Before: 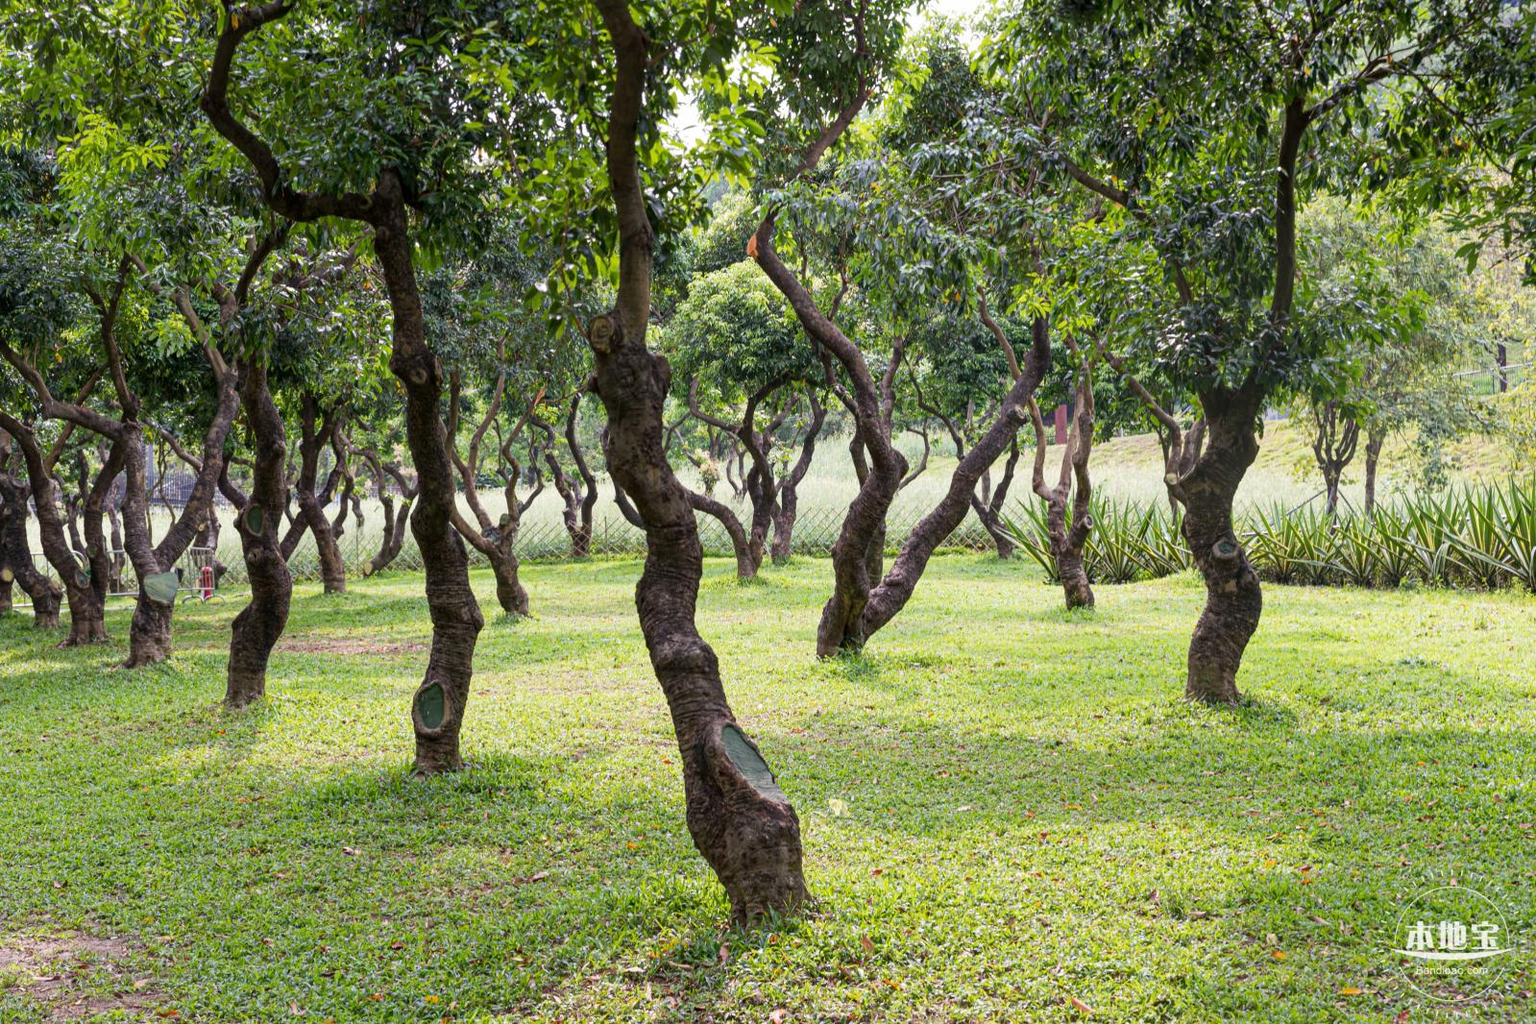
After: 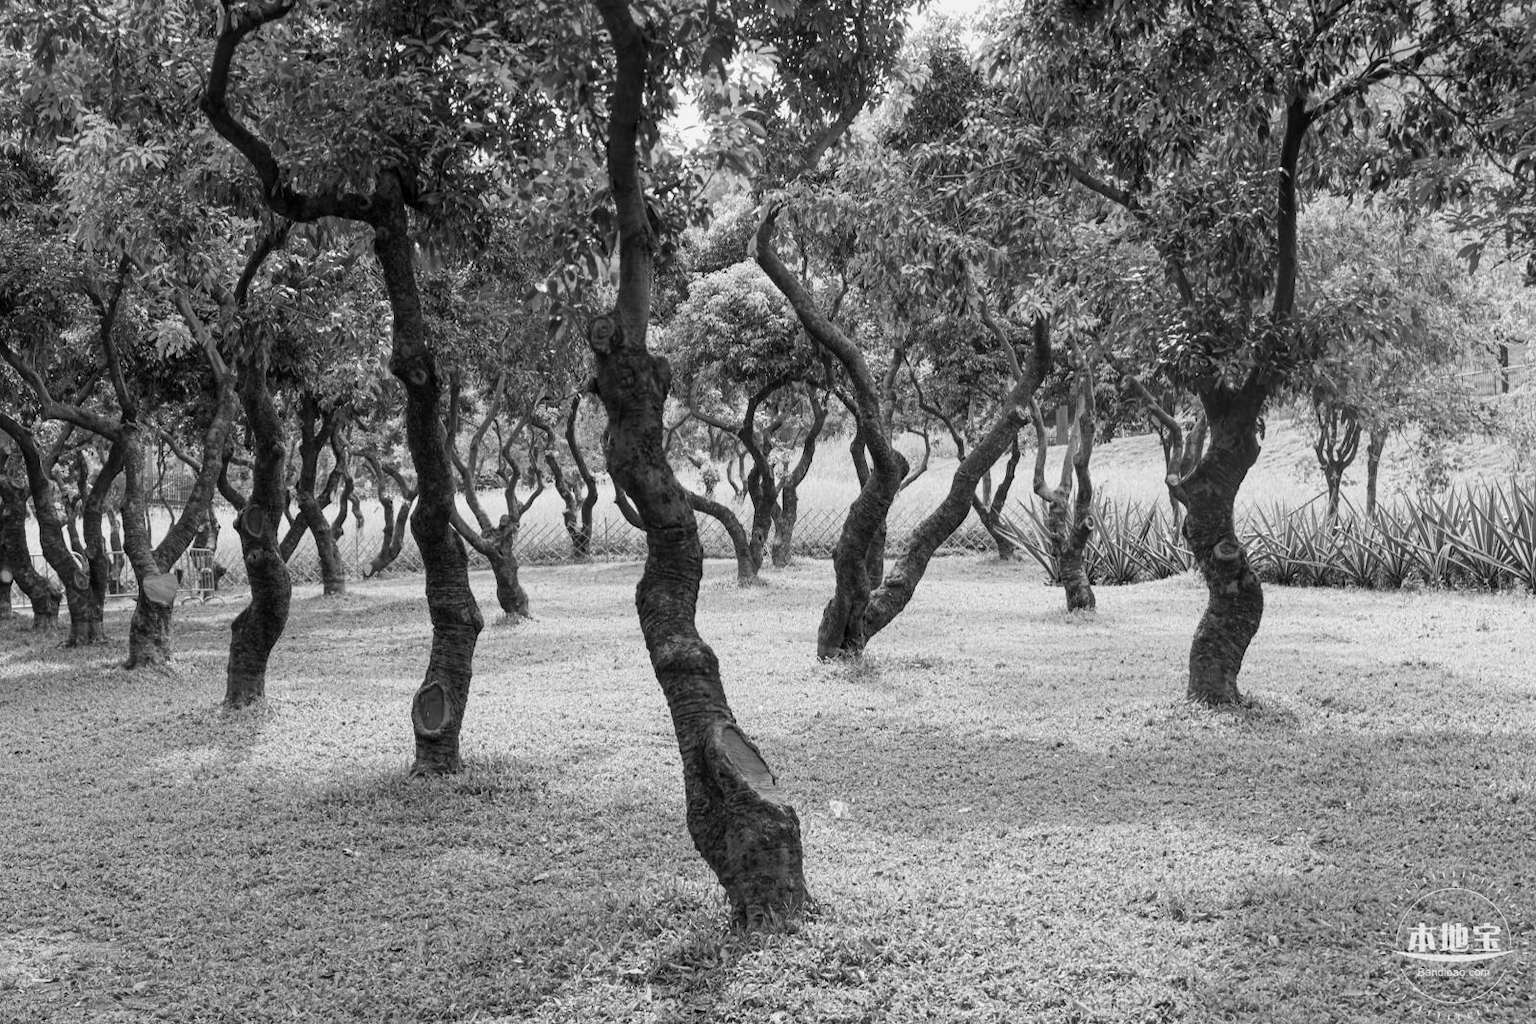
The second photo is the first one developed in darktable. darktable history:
crop and rotate: left 0.126%
monochrome: a 30.25, b 92.03
